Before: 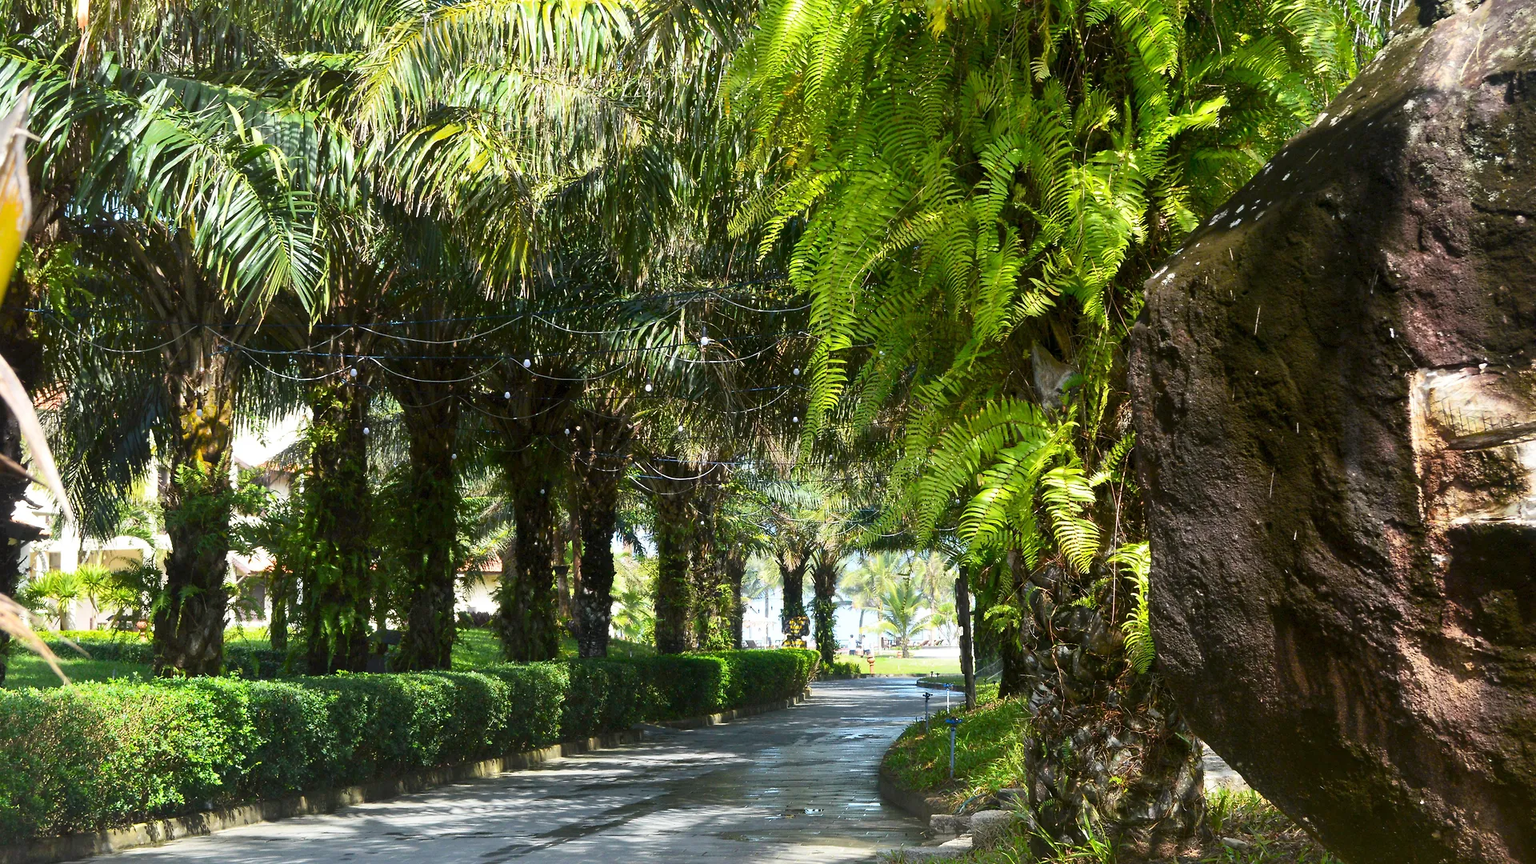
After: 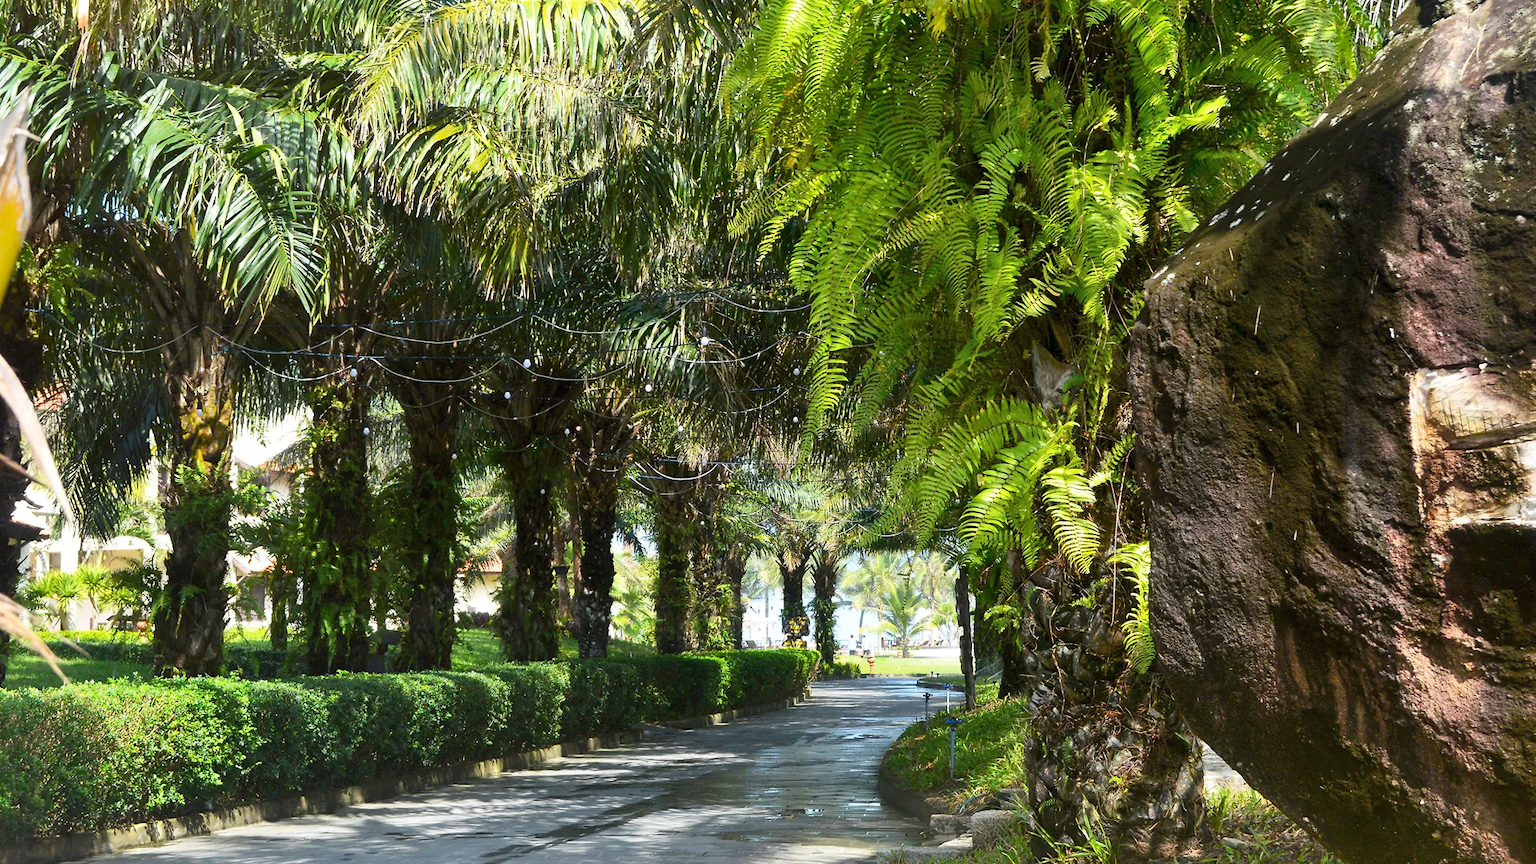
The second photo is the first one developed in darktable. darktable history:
shadows and highlights: highlights 72.67, soften with gaussian
